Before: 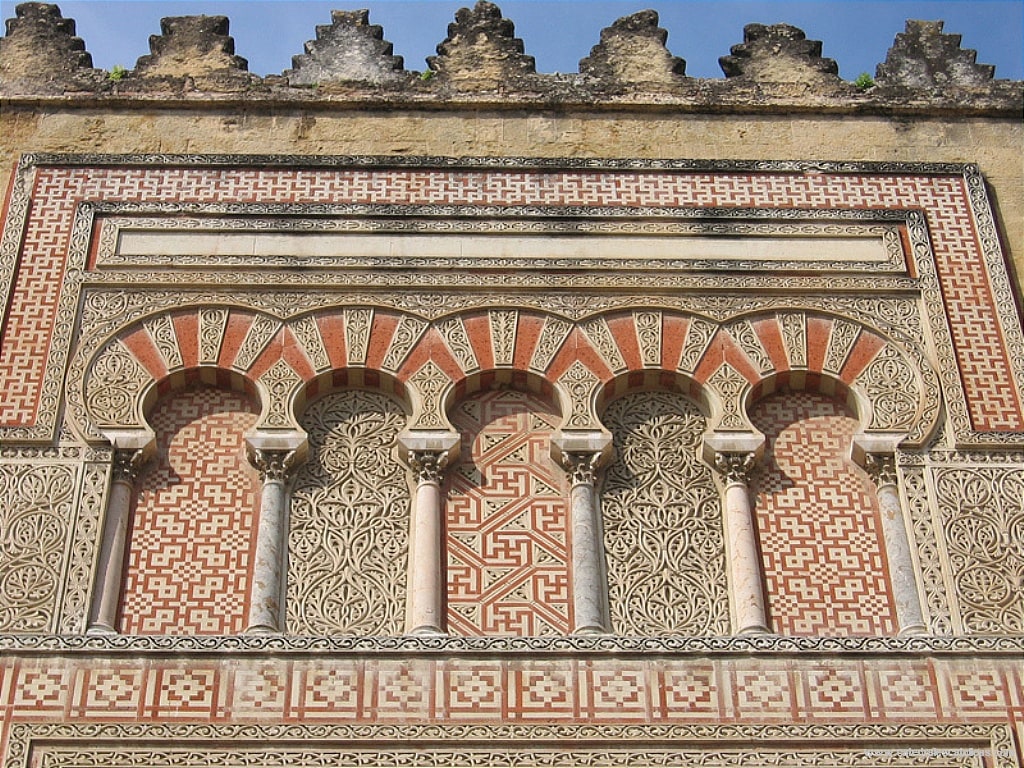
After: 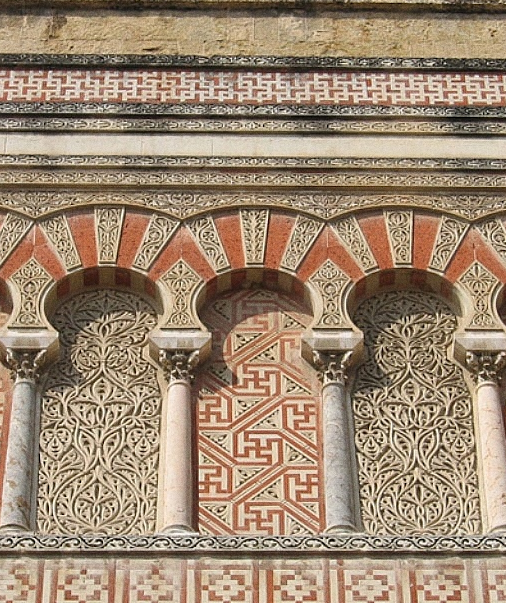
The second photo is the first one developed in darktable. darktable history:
grain: on, module defaults
crop and rotate: angle 0.02°, left 24.353%, top 13.219%, right 26.156%, bottom 8.224%
